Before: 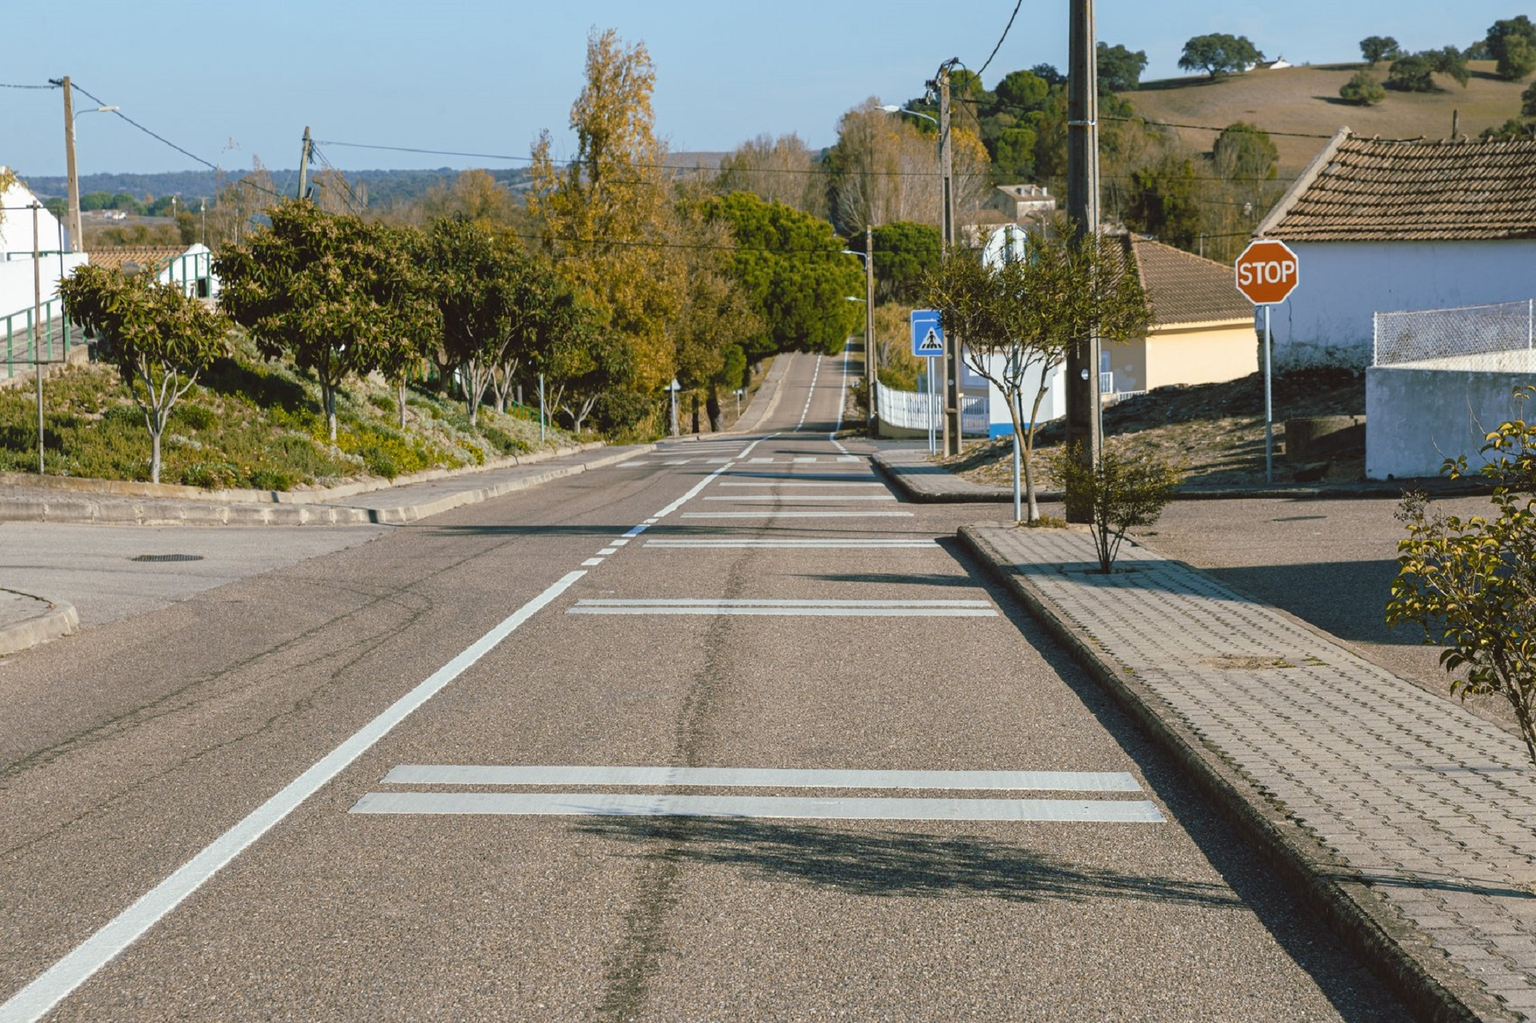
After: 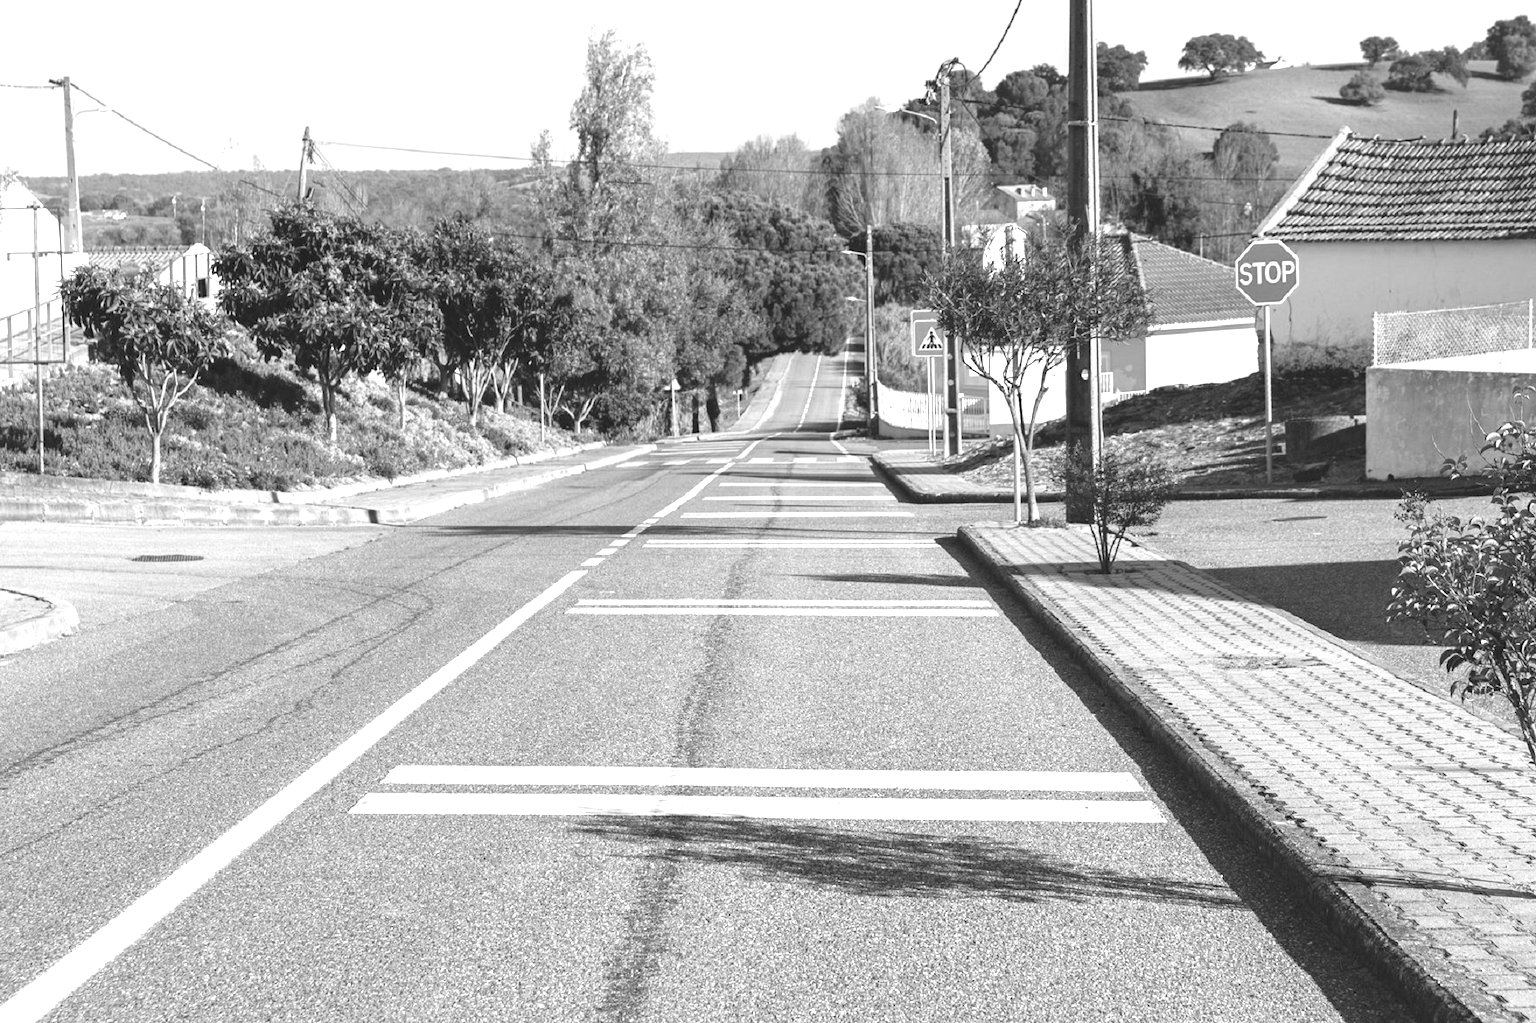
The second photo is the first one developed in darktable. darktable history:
monochrome: on, module defaults
exposure: black level correction 0.001, exposure 1.116 EV, compensate highlight preservation false
